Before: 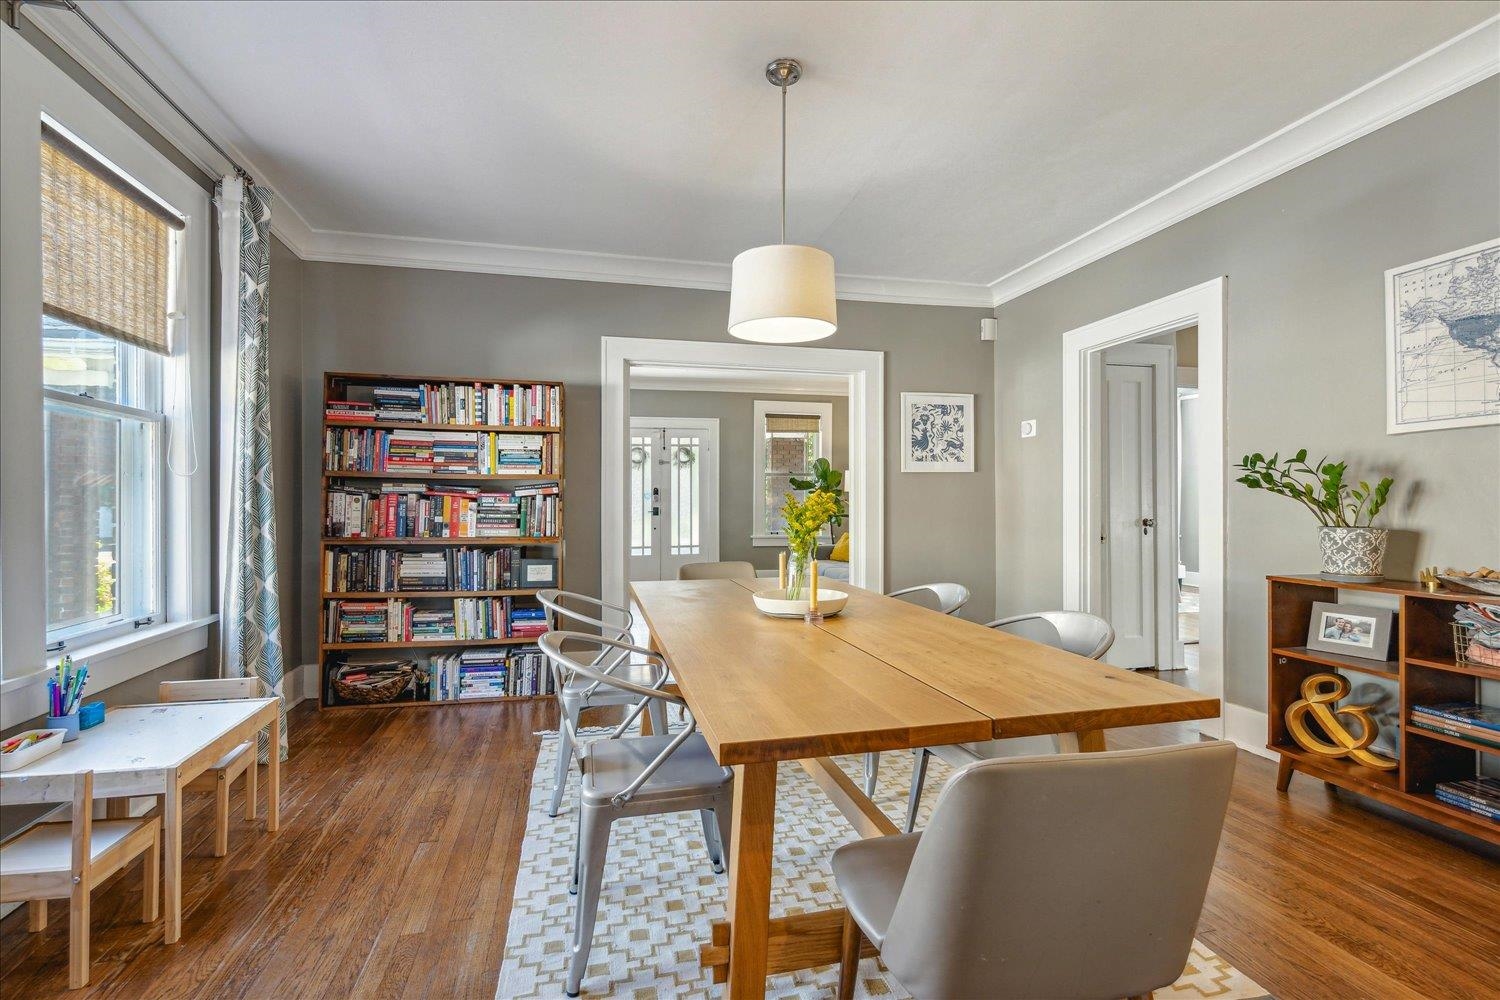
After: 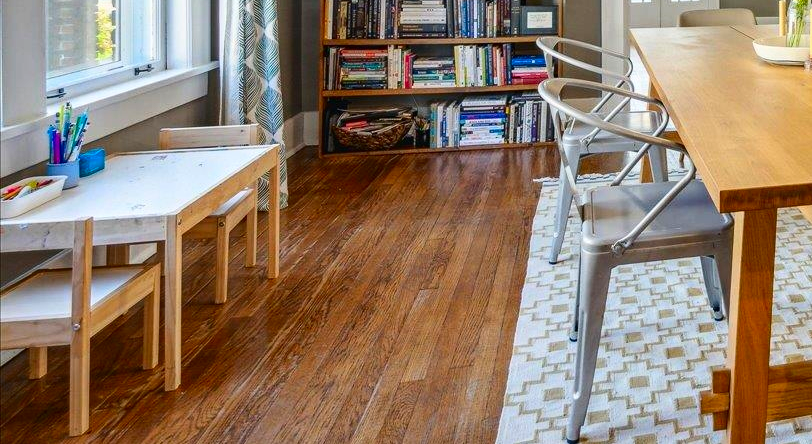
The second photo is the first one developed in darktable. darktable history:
contrast brightness saturation: contrast 0.175, saturation 0.302
crop and rotate: top 55.338%, right 45.83%, bottom 0.18%
